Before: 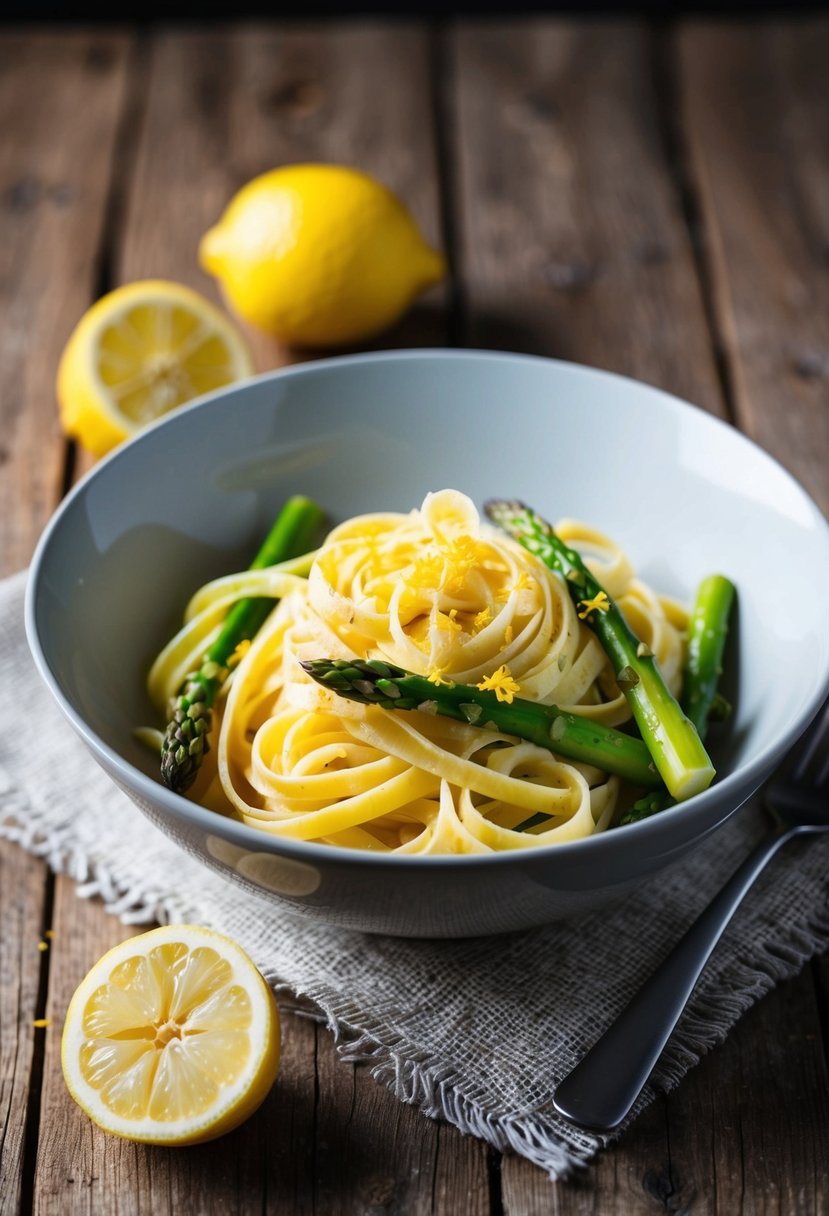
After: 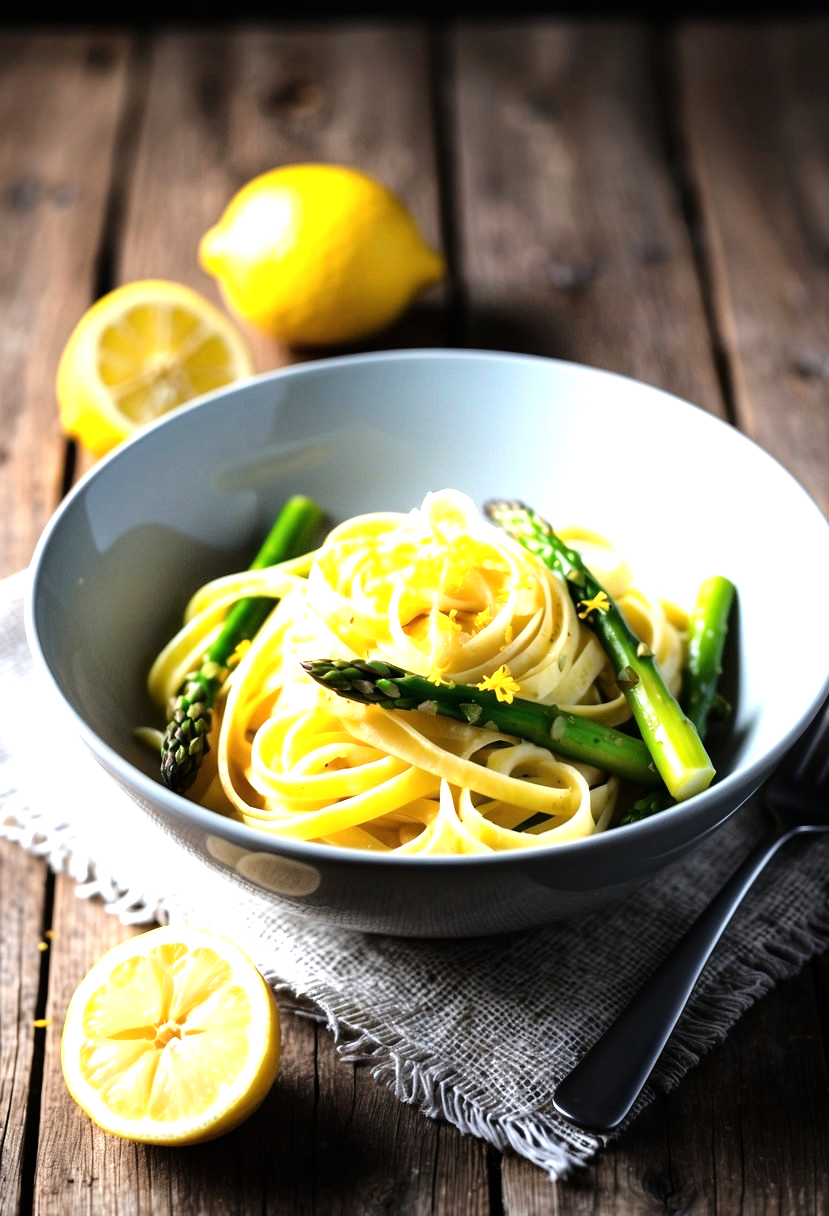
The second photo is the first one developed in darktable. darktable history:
tone equalizer: -8 EV -1.11 EV, -7 EV -0.996 EV, -6 EV -0.86 EV, -5 EV -0.602 EV, -3 EV 0.608 EV, -2 EV 0.859 EV, -1 EV 1.01 EV, +0 EV 1.05 EV, mask exposure compensation -0.5 EV
